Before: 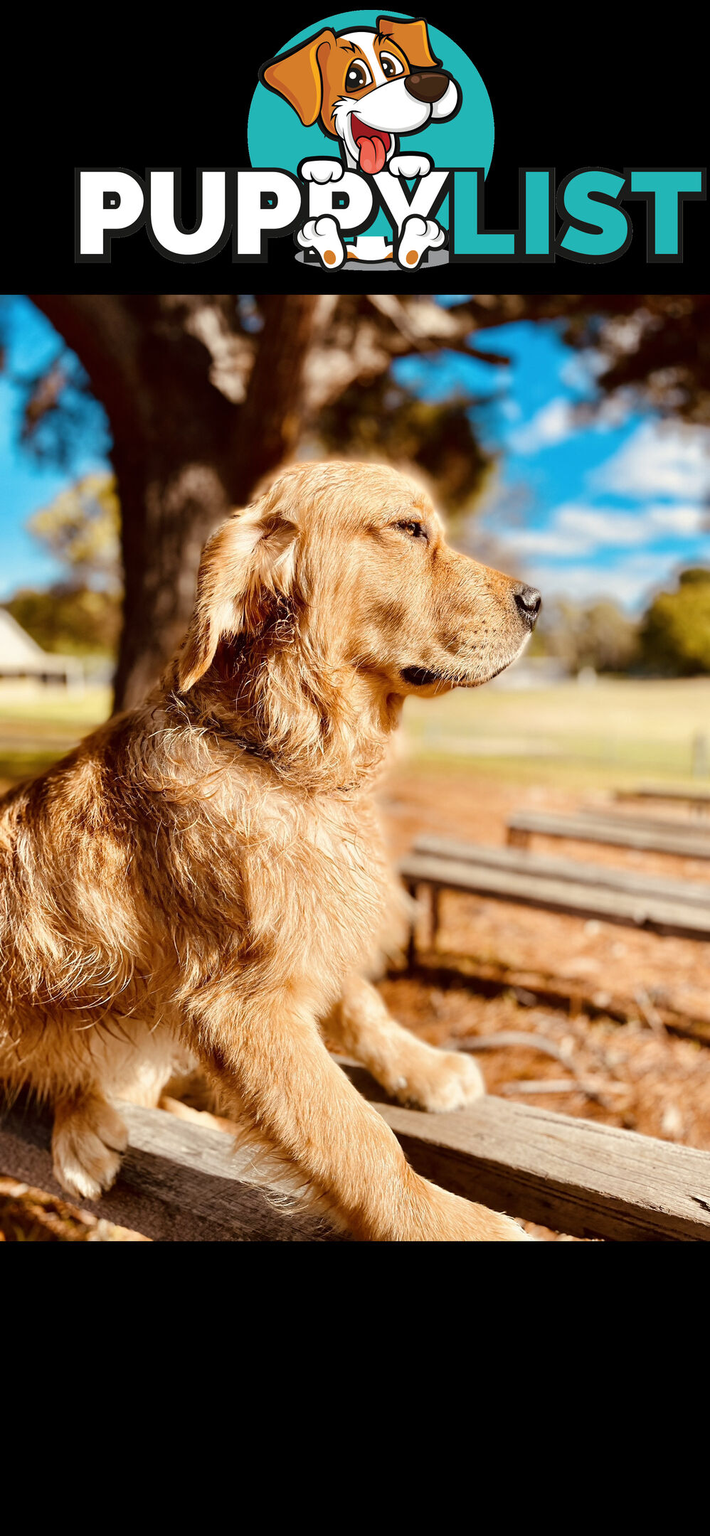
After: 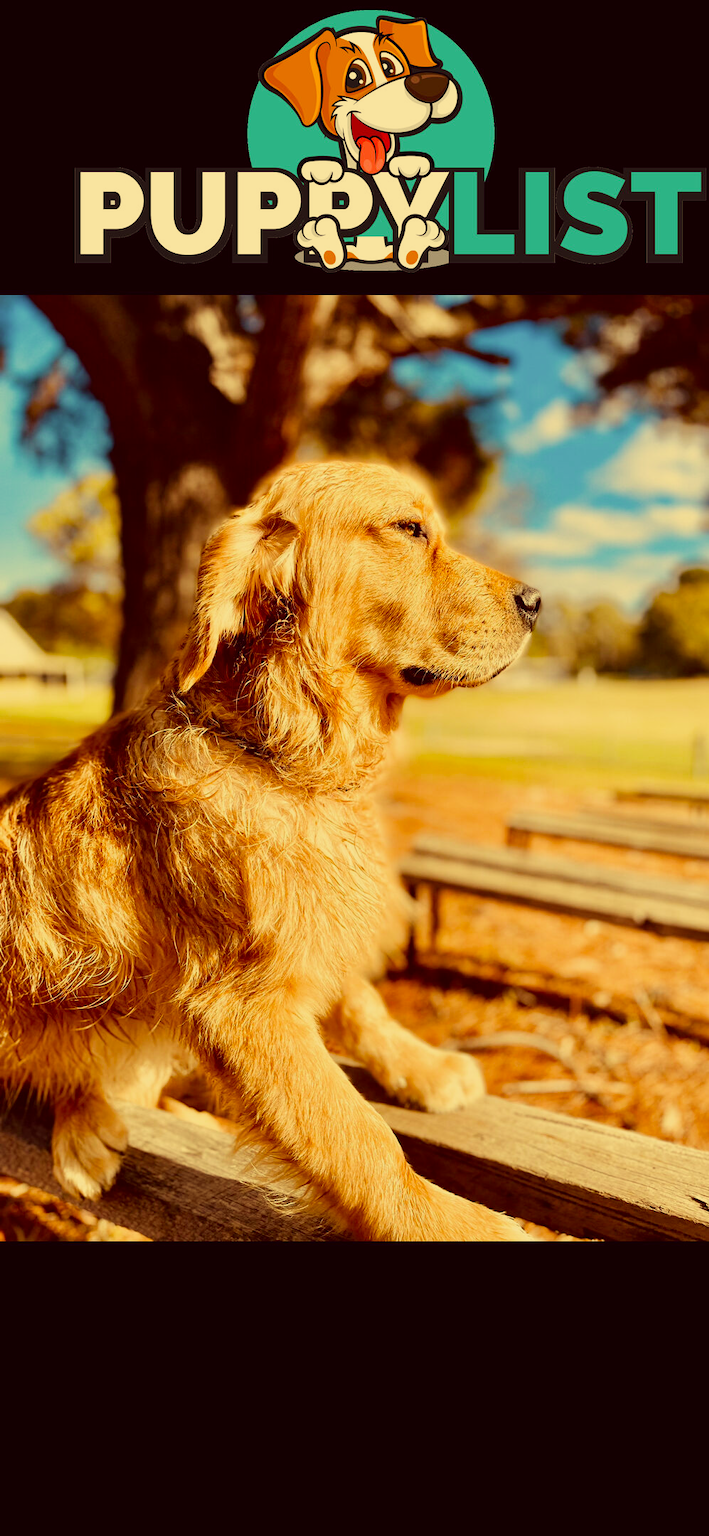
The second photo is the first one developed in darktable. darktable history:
color correction: highlights a* -0.482, highlights b* 40, shadows a* 9.8, shadows b* -0.161
sigmoid: contrast 1.22, skew 0.65
